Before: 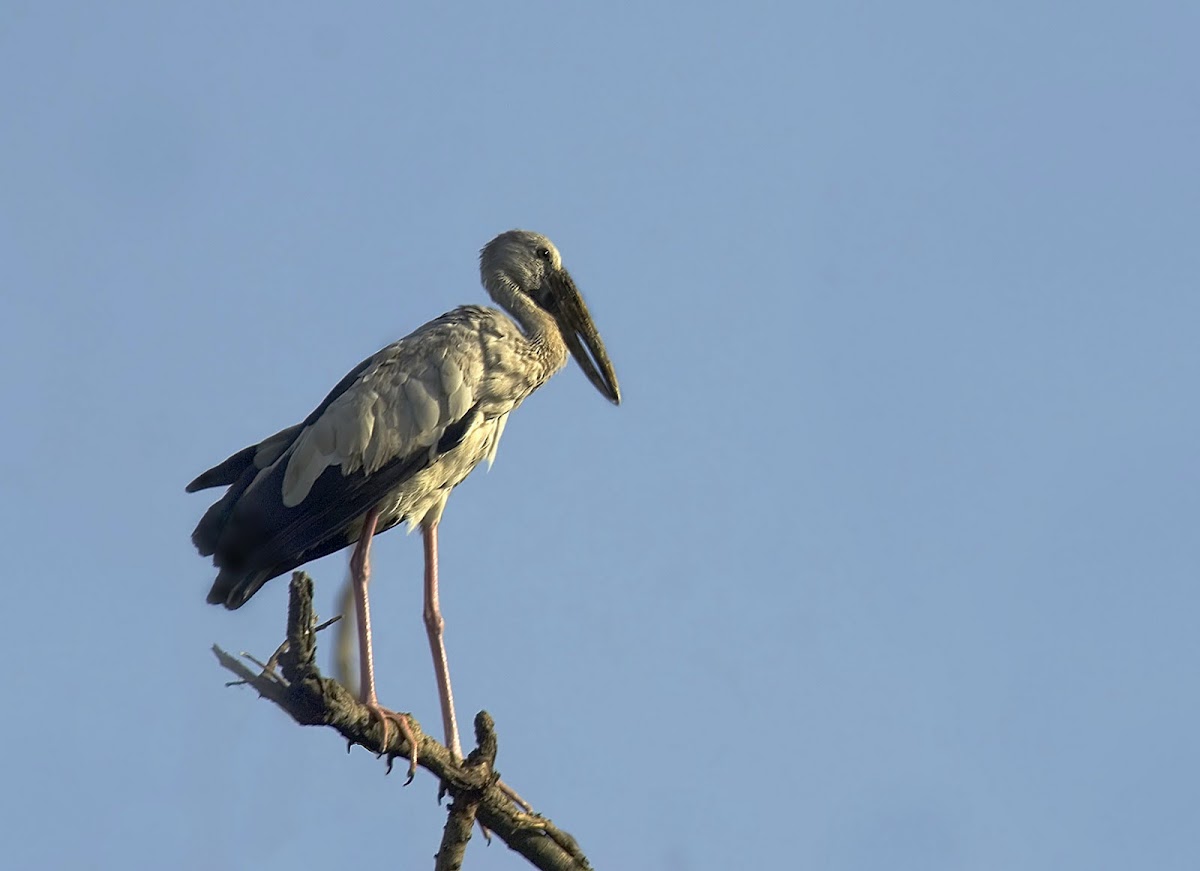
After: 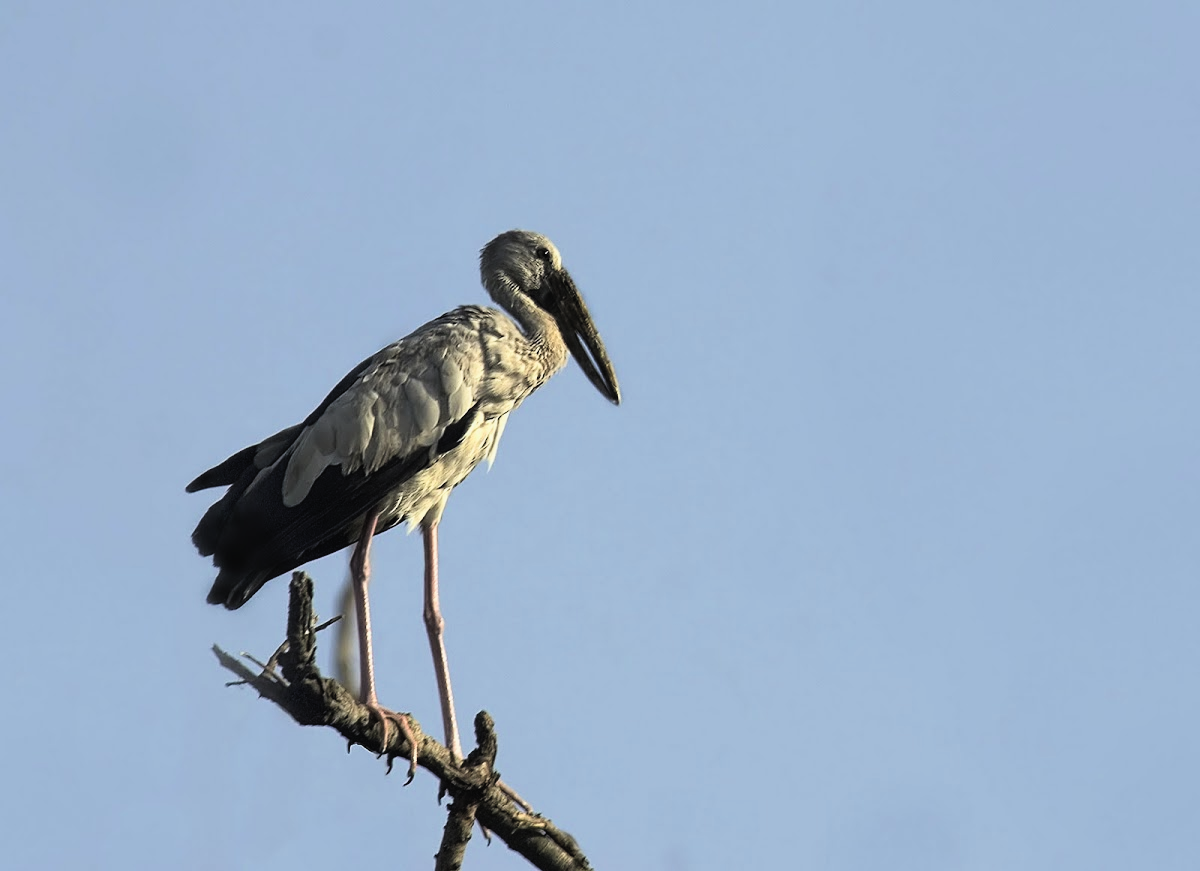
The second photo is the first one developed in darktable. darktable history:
exposure: black level correction -0.023, exposure -0.039 EV, compensate highlight preservation false
filmic rgb: black relative exposure -5.42 EV, white relative exposure 2.85 EV, dynamic range scaling -37.73%, hardness 4, contrast 1.605, highlights saturation mix -0.93%
